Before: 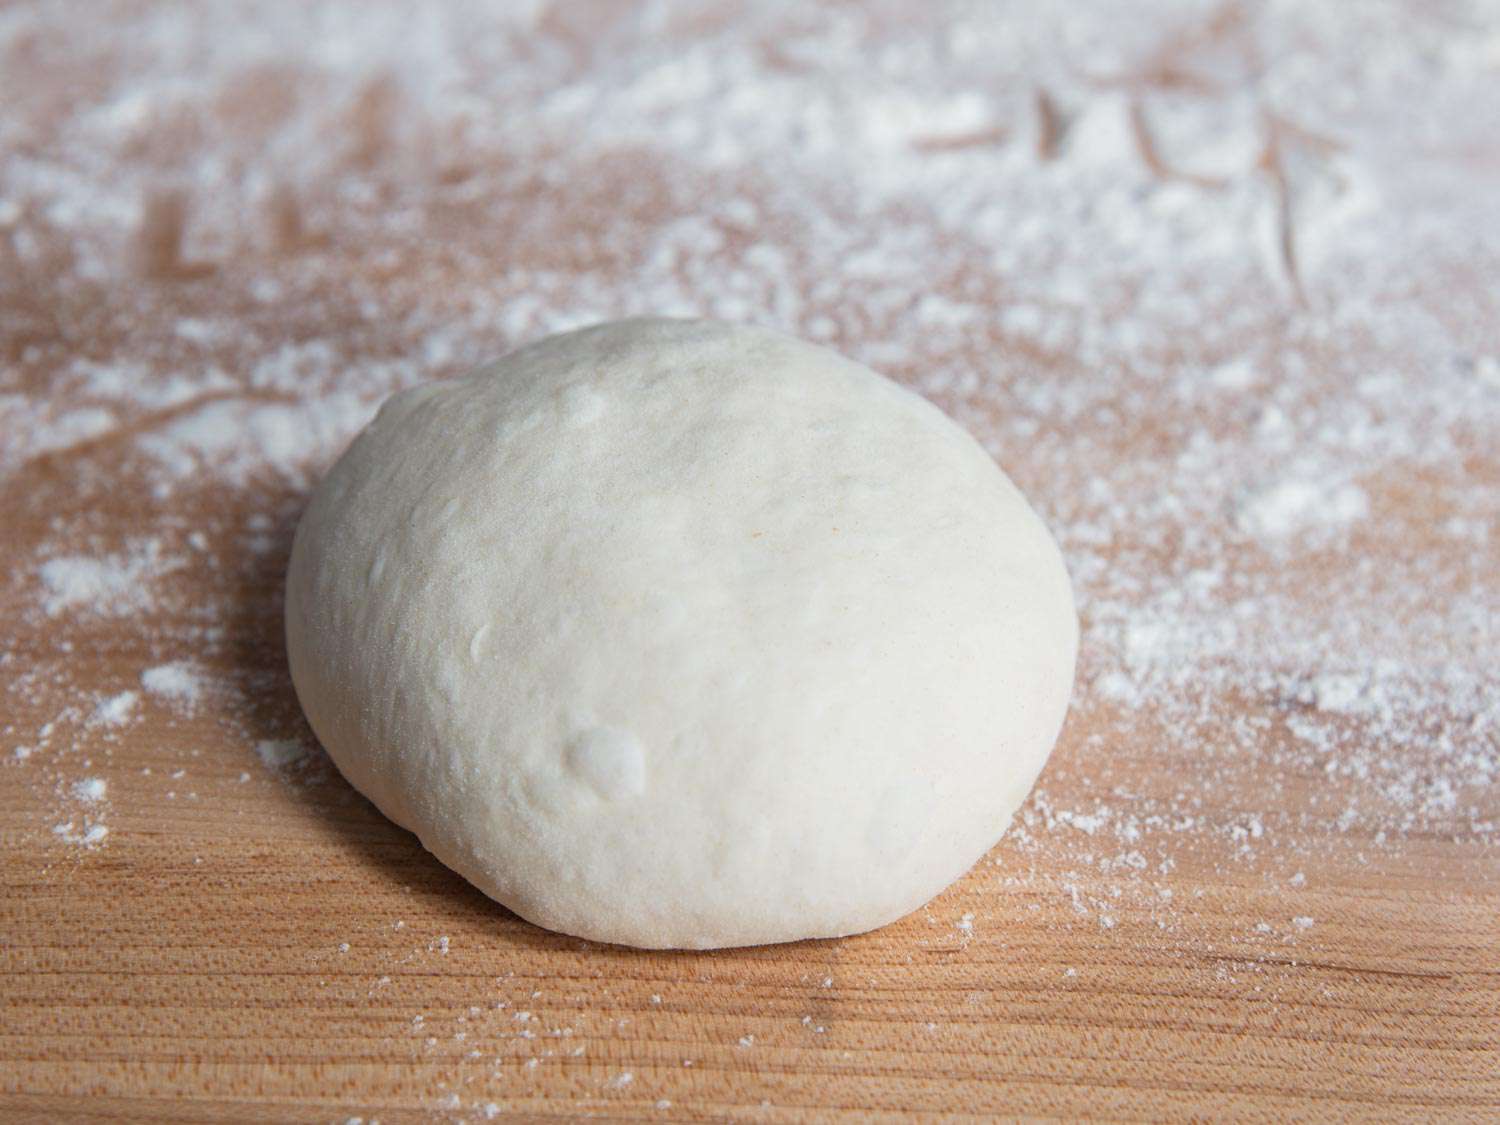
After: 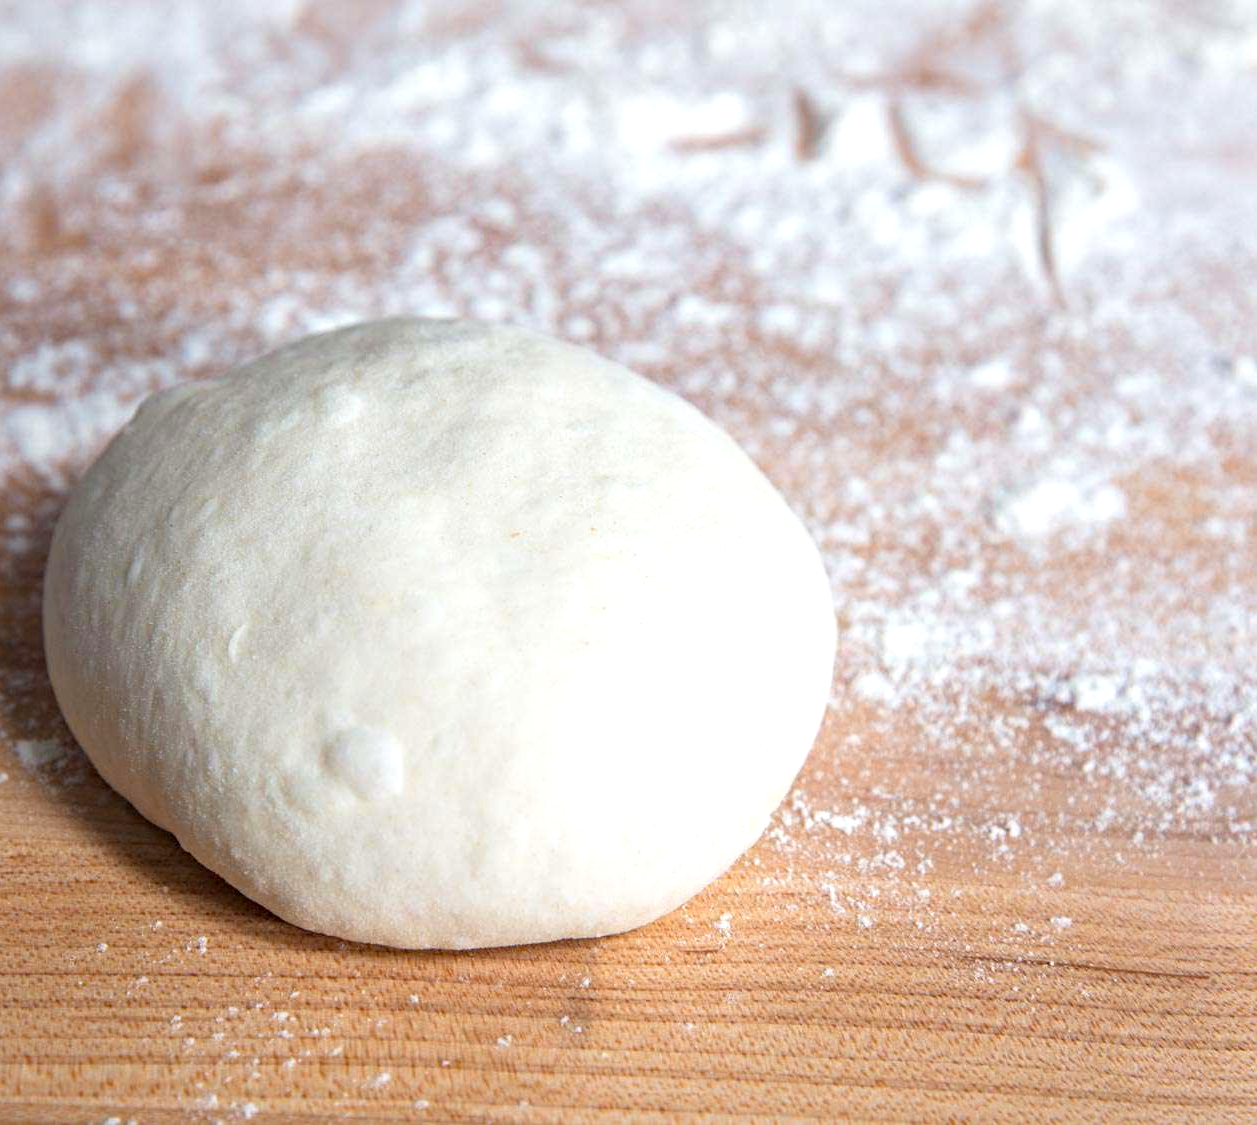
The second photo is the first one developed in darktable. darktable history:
haze removal: compatibility mode true, adaptive false
exposure: black level correction 0.001, exposure 0.5 EV, compensate exposure bias true, compensate highlight preservation false
crop: left 16.145%
